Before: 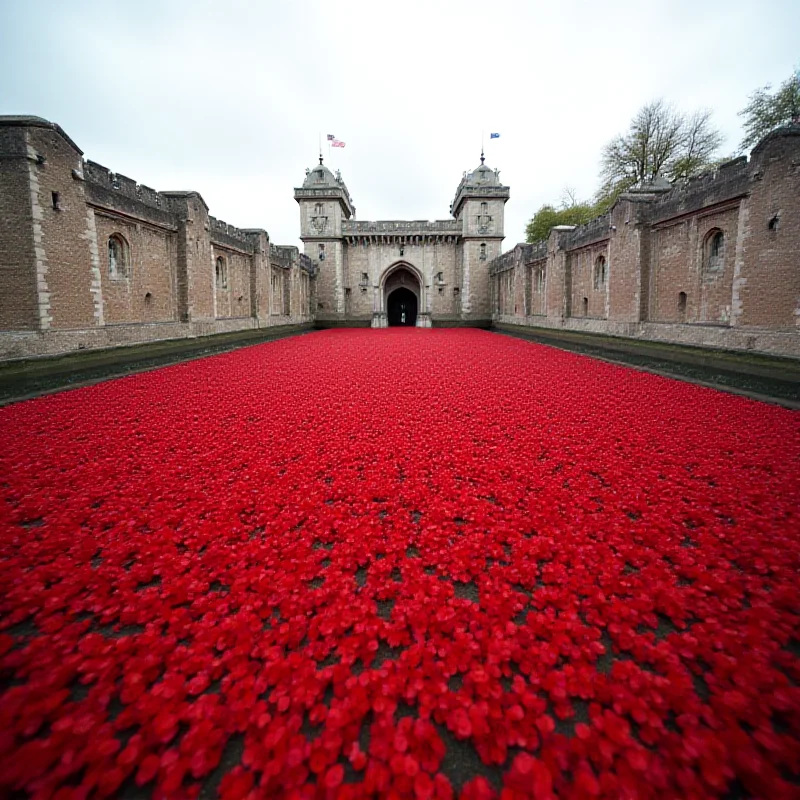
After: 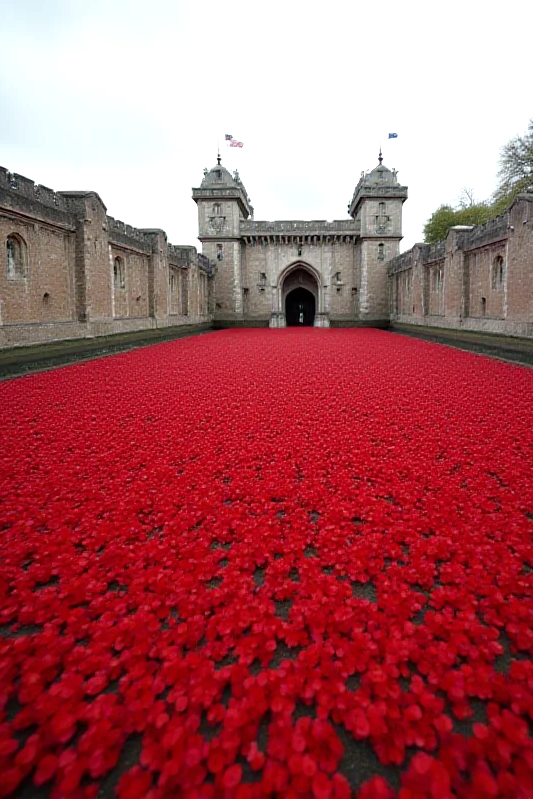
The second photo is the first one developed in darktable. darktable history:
tone equalizer: -8 EV -0.001 EV, -7 EV 0.002 EV, -6 EV -0.003 EV, -5 EV -0.01 EV, -4 EV -0.058 EV, -3 EV -0.224 EV, -2 EV -0.249 EV, -1 EV 0.093 EV, +0 EV 0.28 EV, edges refinement/feathering 500, mask exposure compensation -1.57 EV, preserve details no
crop and rotate: left 12.797%, right 20.567%
